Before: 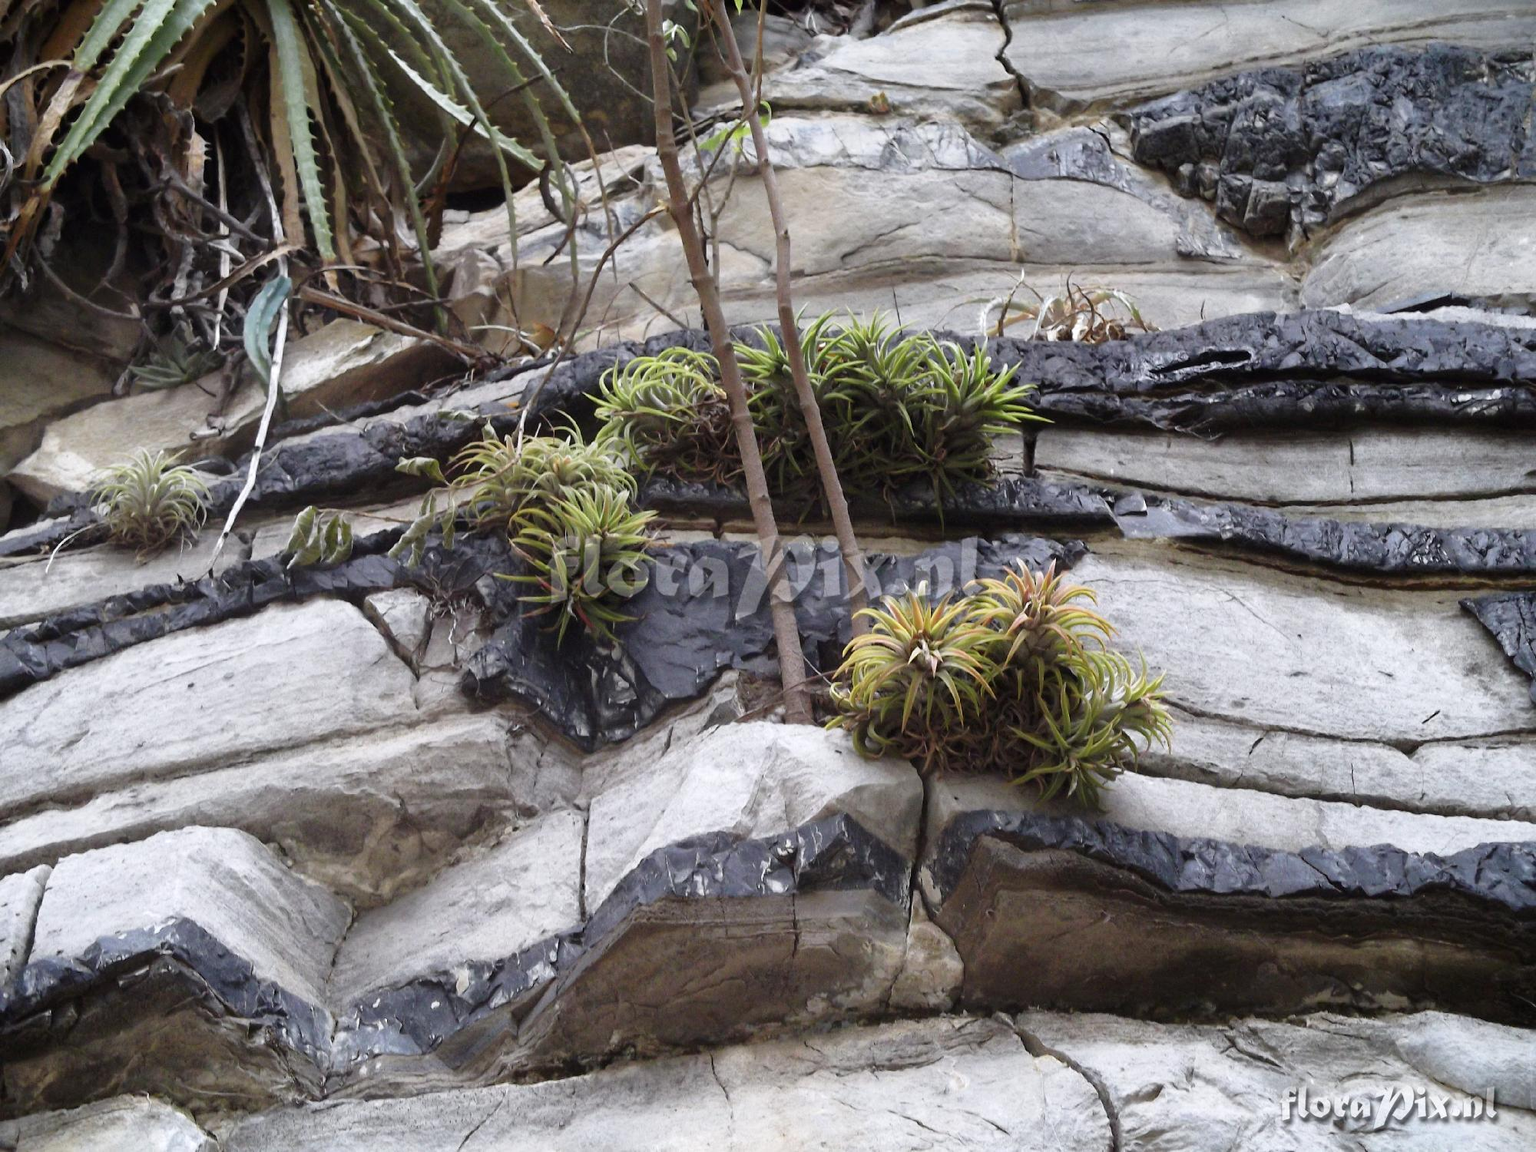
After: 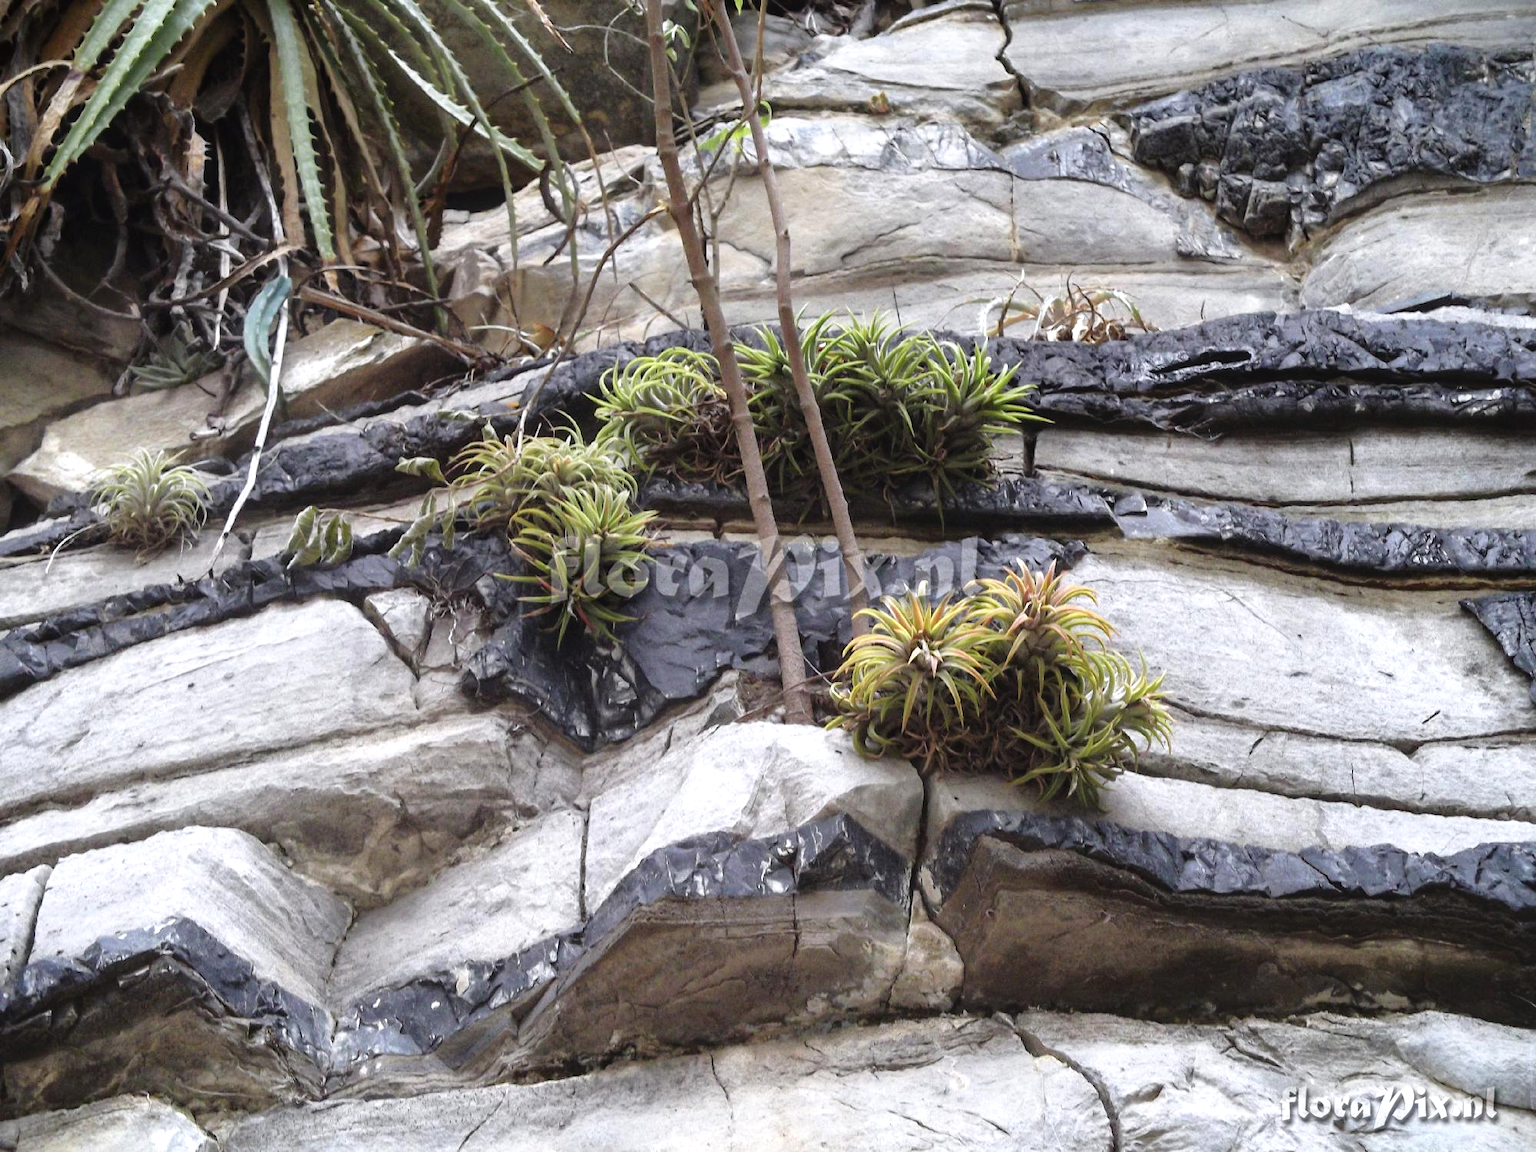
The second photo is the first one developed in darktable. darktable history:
local contrast: detail 110%
tone equalizer: -8 EV -0.379 EV, -7 EV -0.412 EV, -6 EV -0.322 EV, -5 EV -0.249 EV, -3 EV 0.248 EV, -2 EV 0.323 EV, -1 EV 0.388 EV, +0 EV 0.393 EV
